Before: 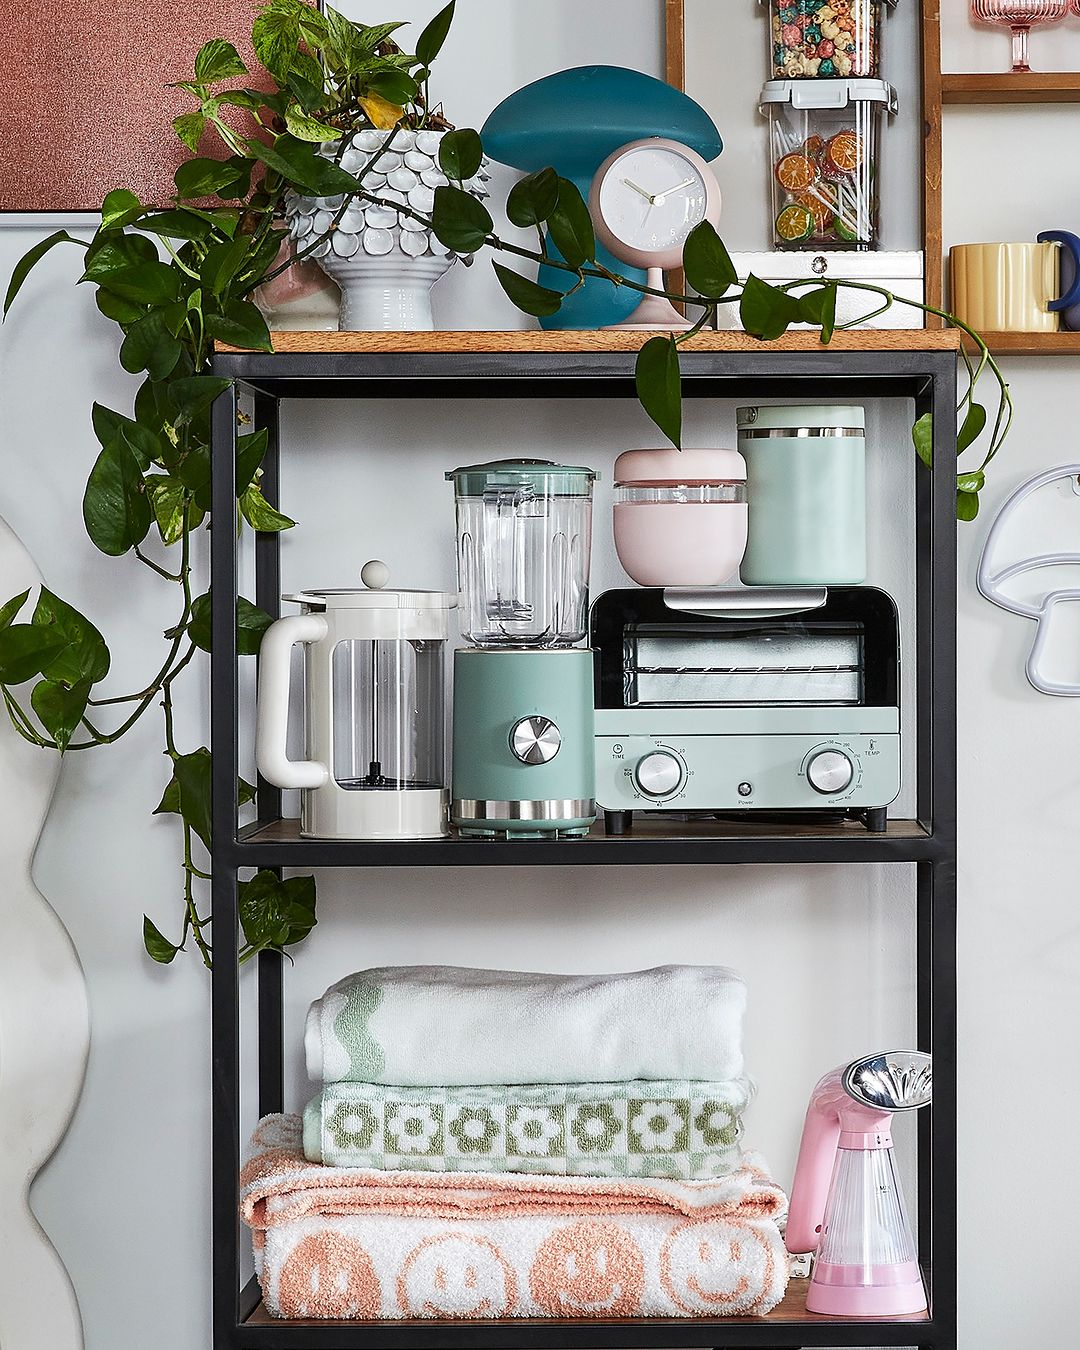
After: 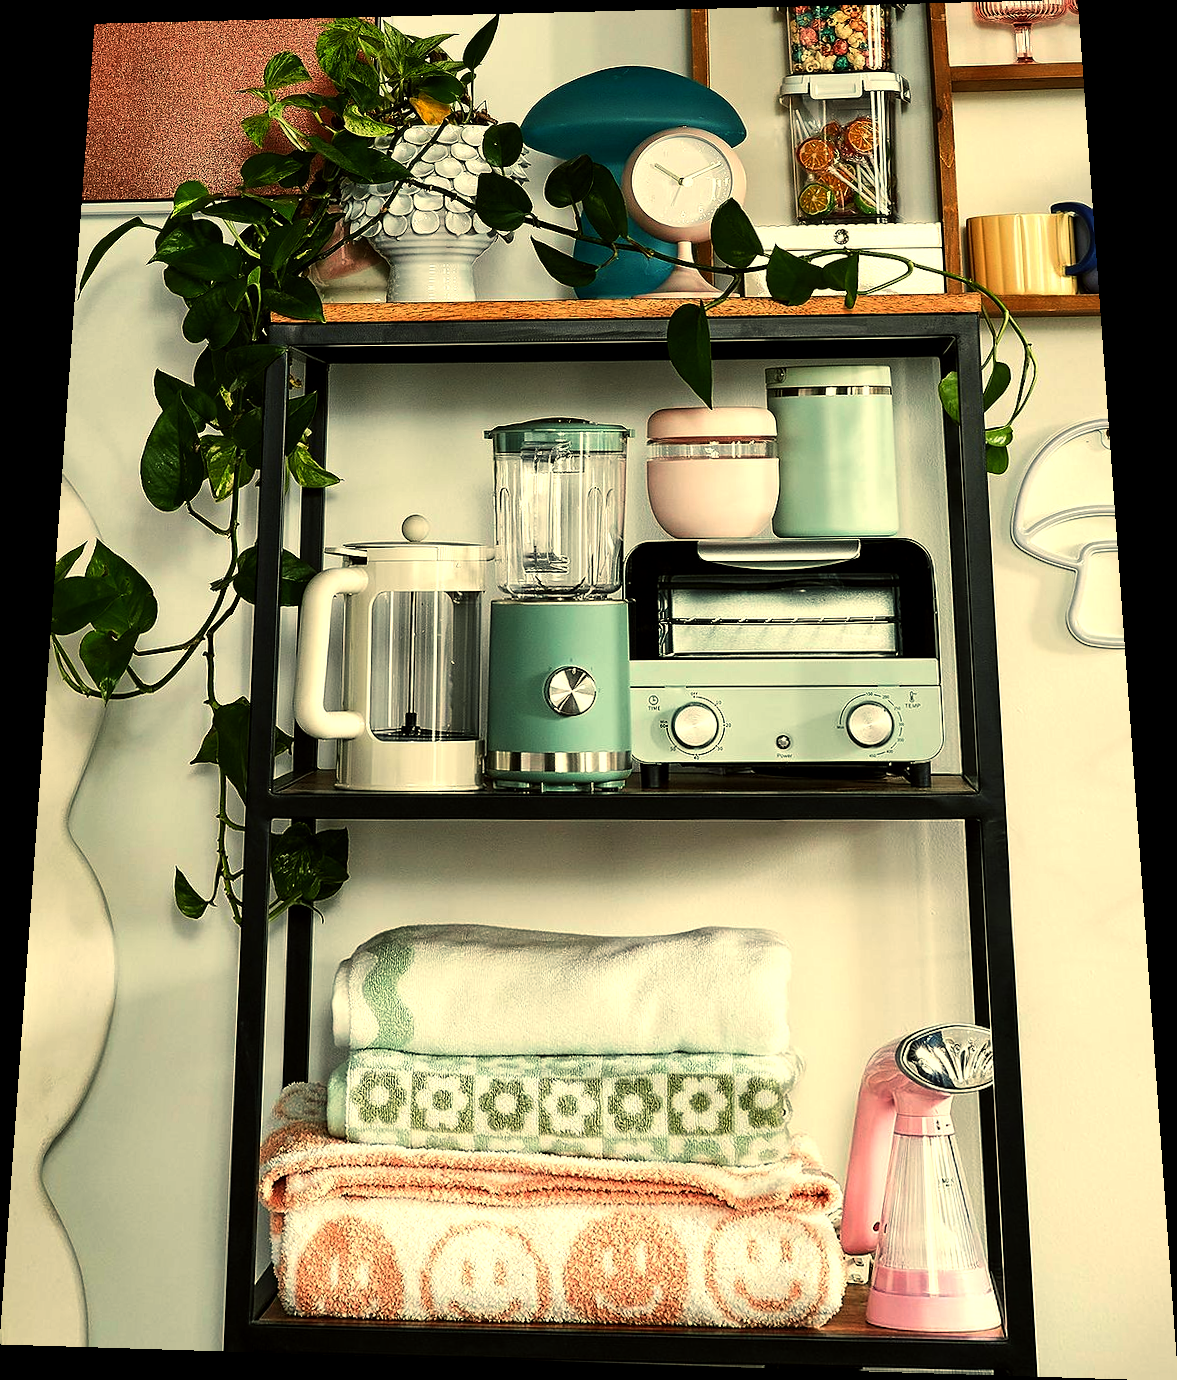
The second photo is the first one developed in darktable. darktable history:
rotate and perspective: rotation 0.128°, lens shift (vertical) -0.181, lens shift (horizontal) -0.044, shear 0.001, automatic cropping off
color balance: mode lift, gamma, gain (sRGB), lift [1.014, 0.966, 0.918, 0.87], gamma [0.86, 0.734, 0.918, 0.976], gain [1.063, 1.13, 1.063, 0.86]
